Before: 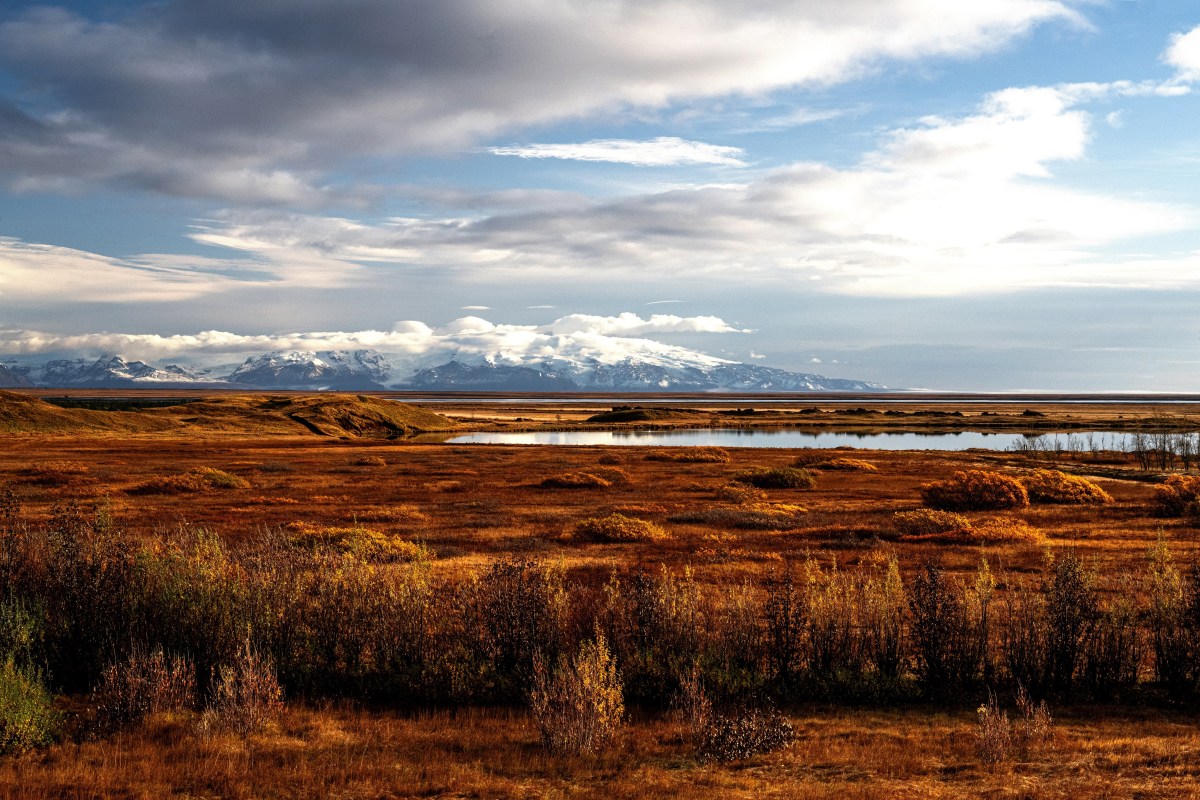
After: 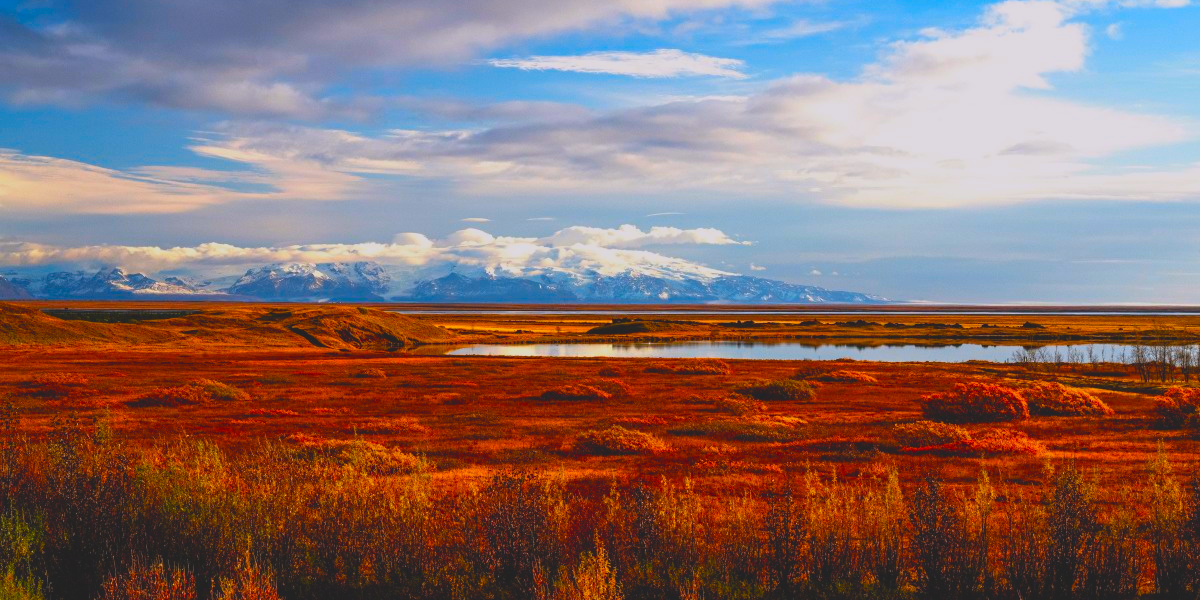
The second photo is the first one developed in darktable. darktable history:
color correction: highlights a* 1.59, highlights b* -1.7, saturation 2.48
crop: top 11.038%, bottom 13.962%
contrast brightness saturation: contrast -0.26, saturation -0.43
color balance rgb: linear chroma grading › global chroma 15%, perceptual saturation grading › global saturation 30%
